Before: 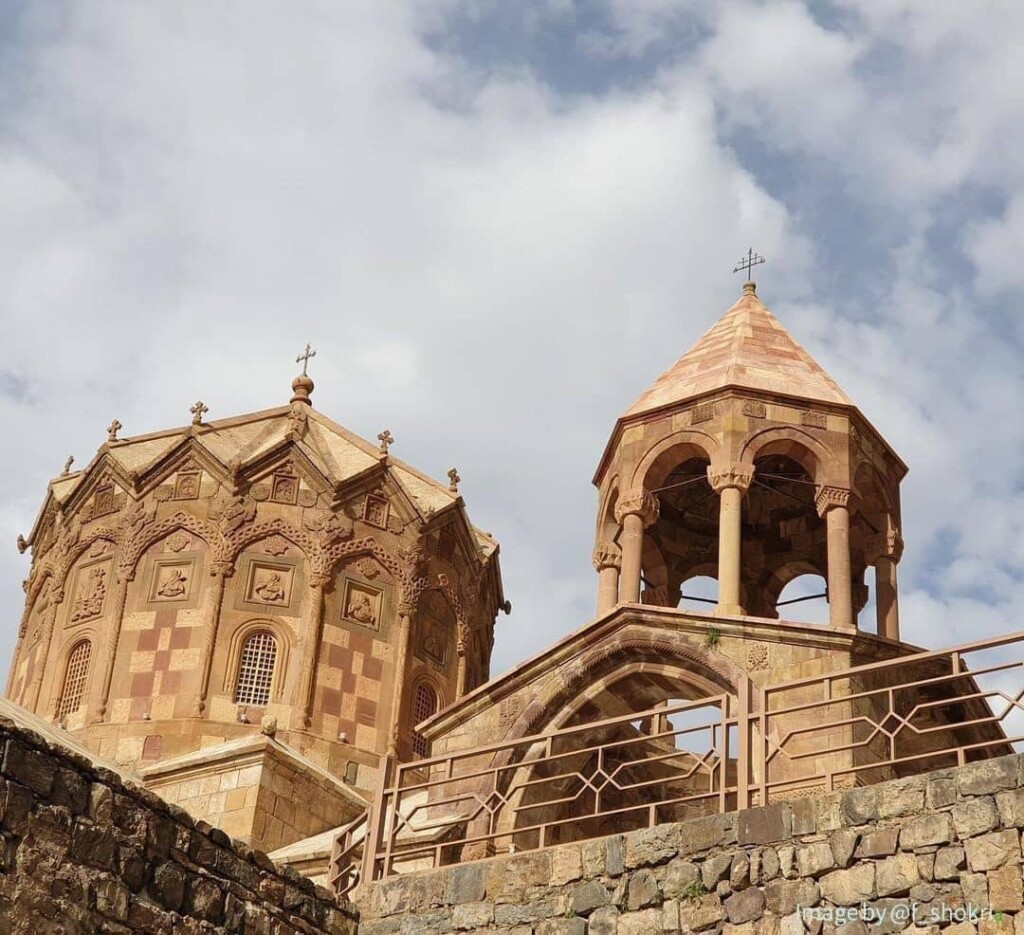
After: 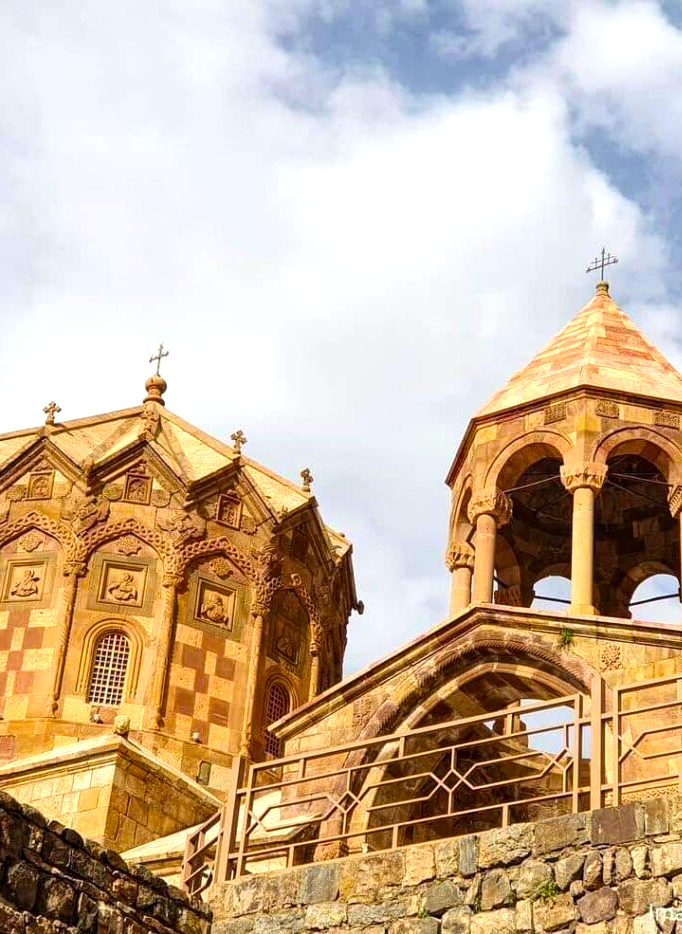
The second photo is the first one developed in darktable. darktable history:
contrast brightness saturation: contrast 0.149, brightness -0.012, saturation 0.104
color balance rgb: shadows lift › chroma 1.805%, shadows lift › hue 265.23°, perceptual saturation grading › global saturation 25.576%, global vibrance 20%
local contrast: highlights 95%, shadows 84%, detail 160%, midtone range 0.2
tone equalizer: -8 EV -0.403 EV, -7 EV -0.396 EV, -6 EV -0.354 EV, -5 EV -0.186 EV, -3 EV 0.217 EV, -2 EV 0.336 EV, -1 EV 0.373 EV, +0 EV 0.401 EV
crop and rotate: left 14.444%, right 18.895%
